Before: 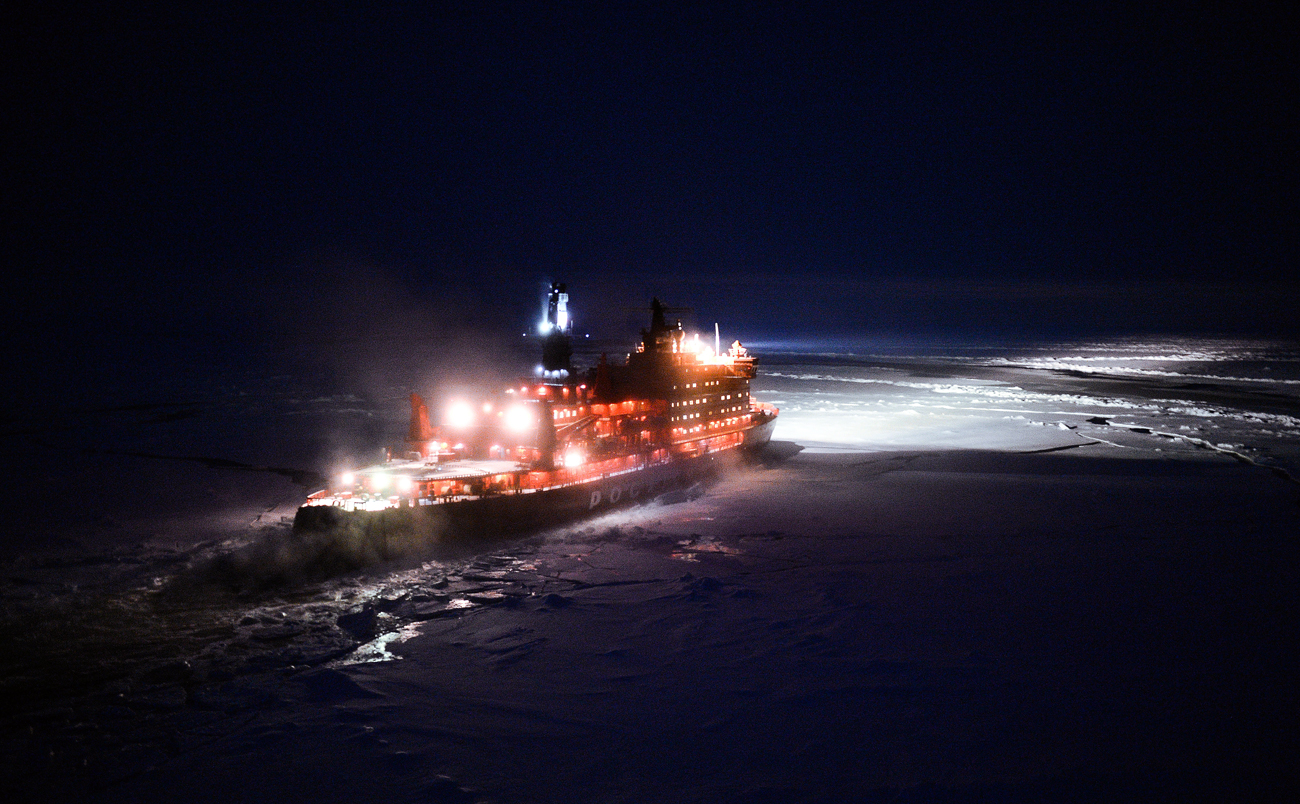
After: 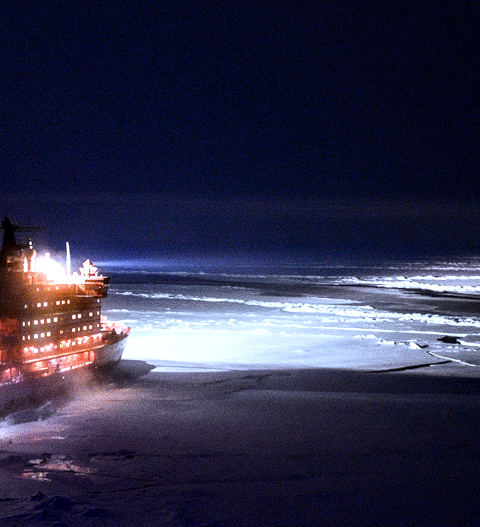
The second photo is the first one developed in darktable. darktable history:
shadows and highlights: shadows 0, highlights 40
local contrast: detail 150%
white balance: red 0.948, green 1.02, blue 1.176
crop and rotate: left 49.936%, top 10.094%, right 13.136%, bottom 24.256%
